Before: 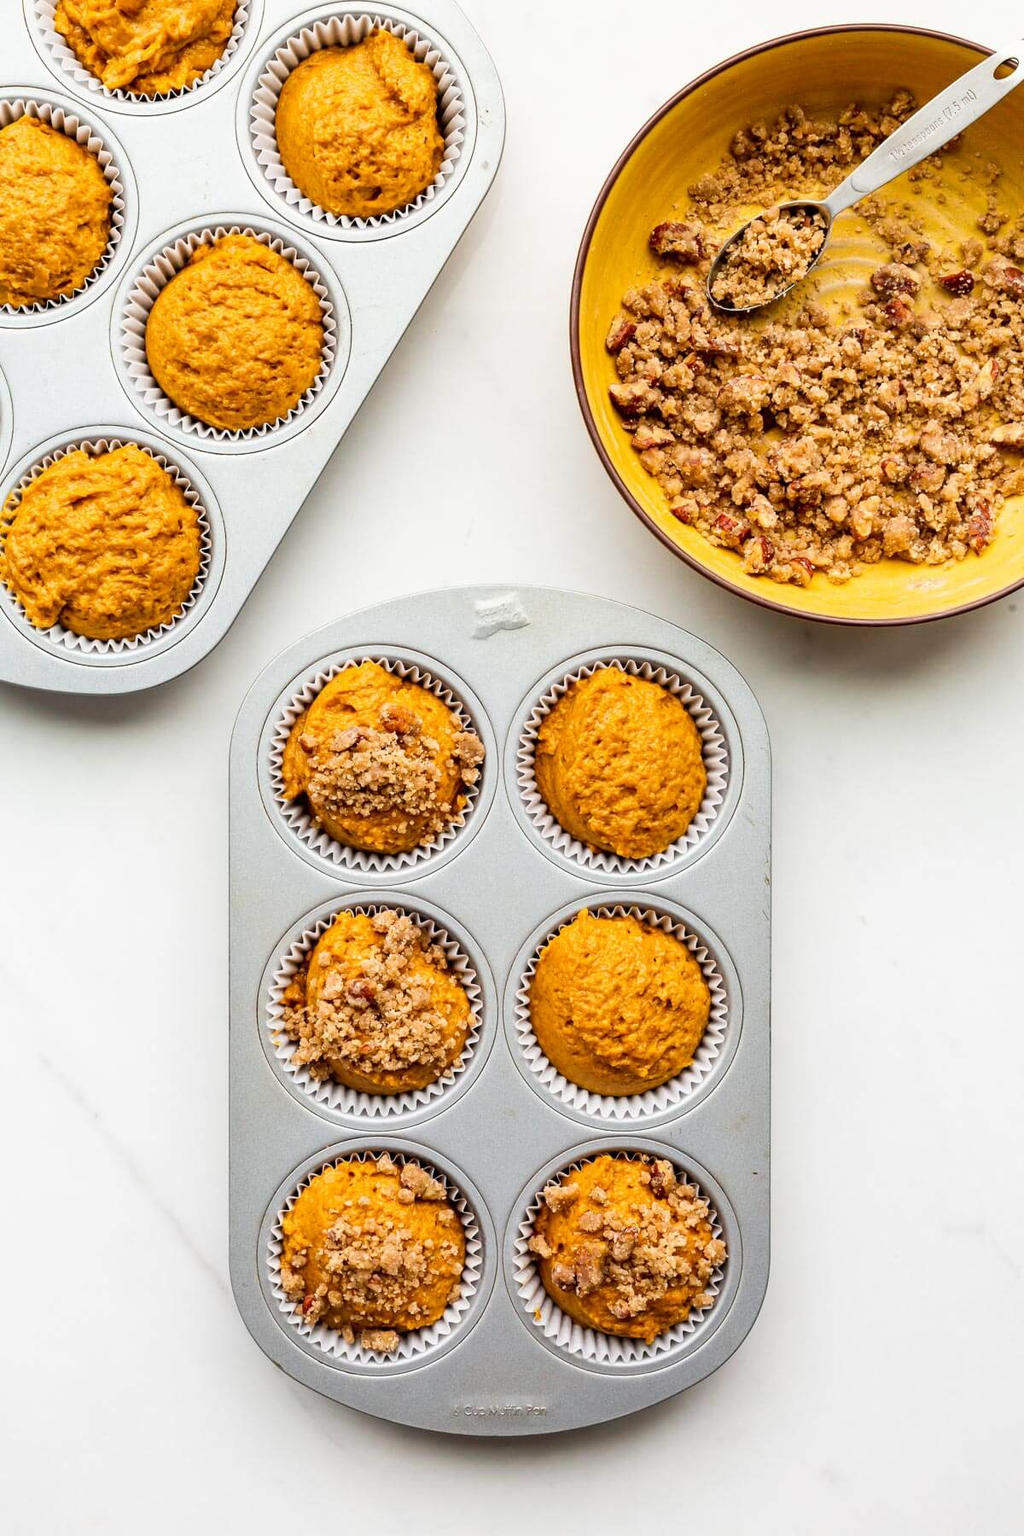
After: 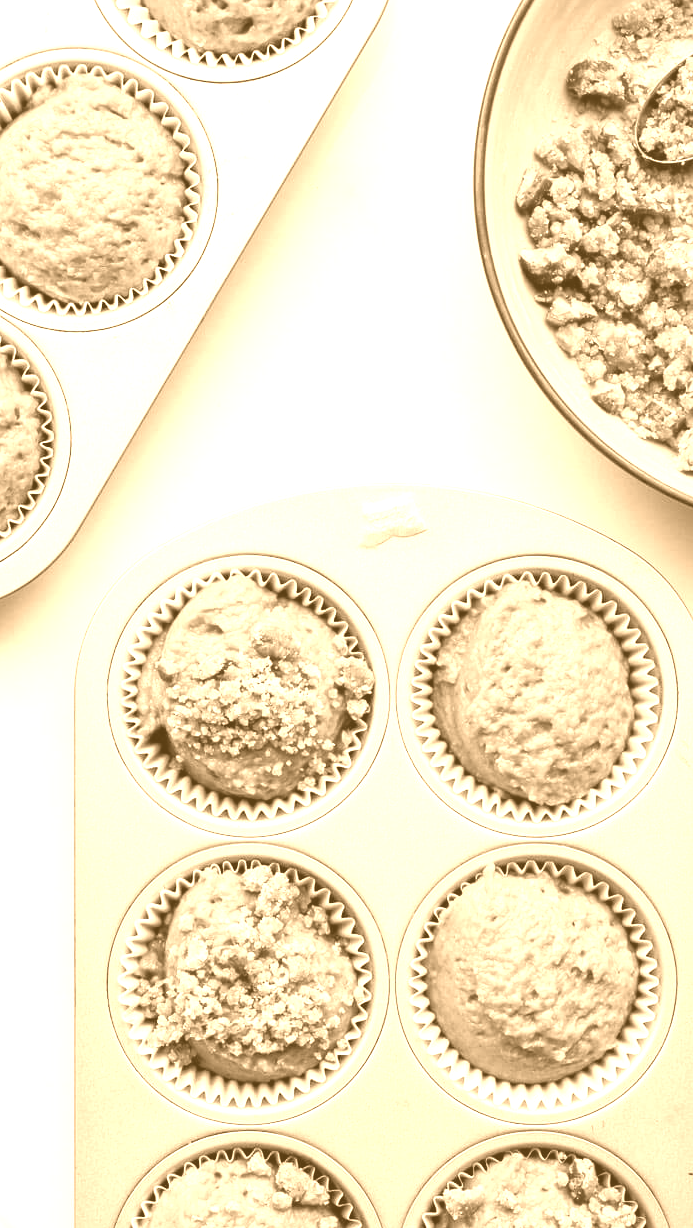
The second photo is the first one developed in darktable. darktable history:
tone equalizer: on, module defaults
crop: left 16.202%, top 11.208%, right 26.045%, bottom 20.557%
colorize: hue 28.8°, source mix 100%
